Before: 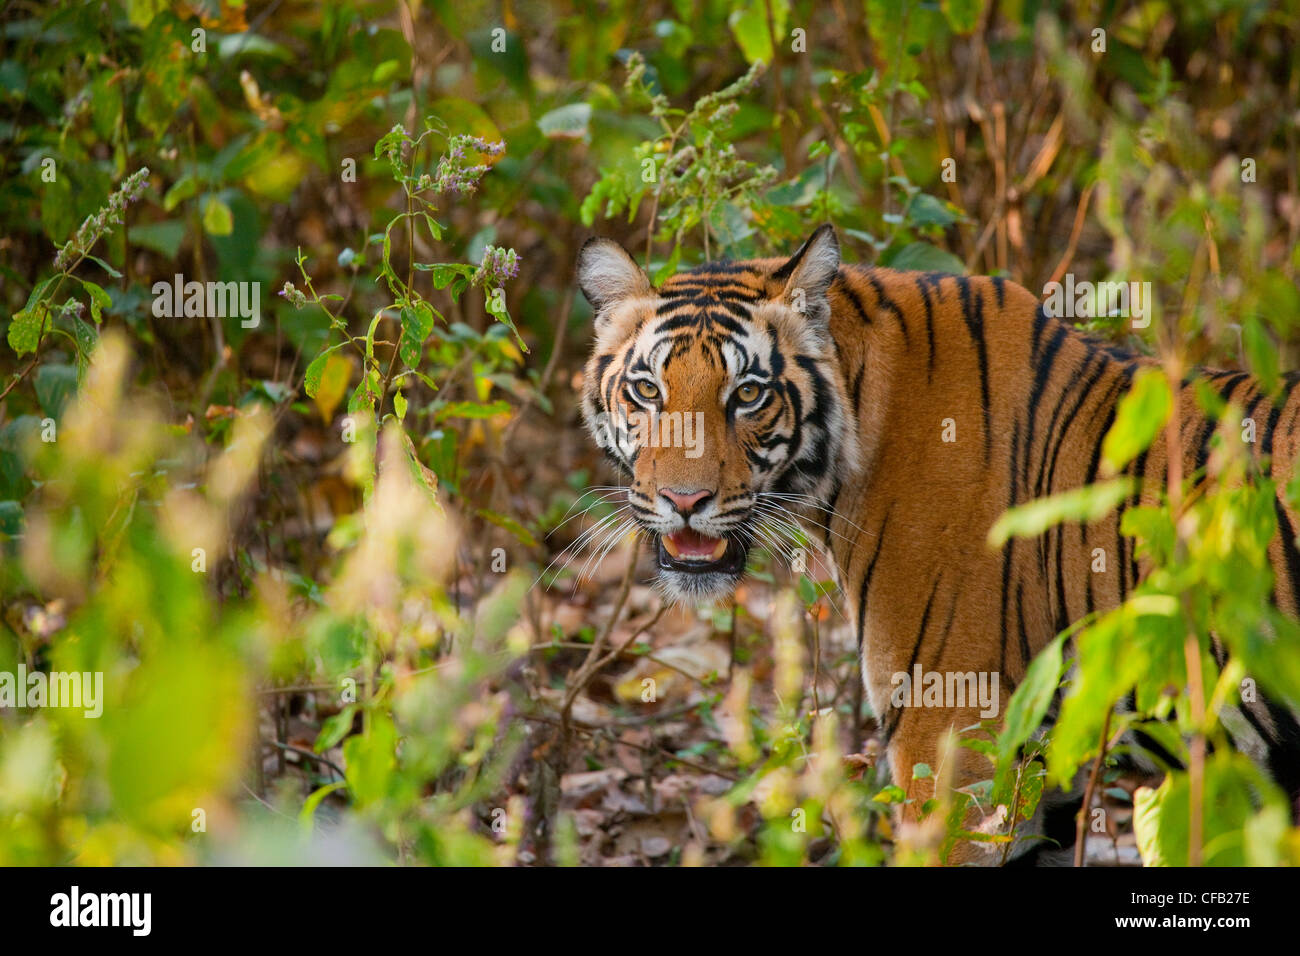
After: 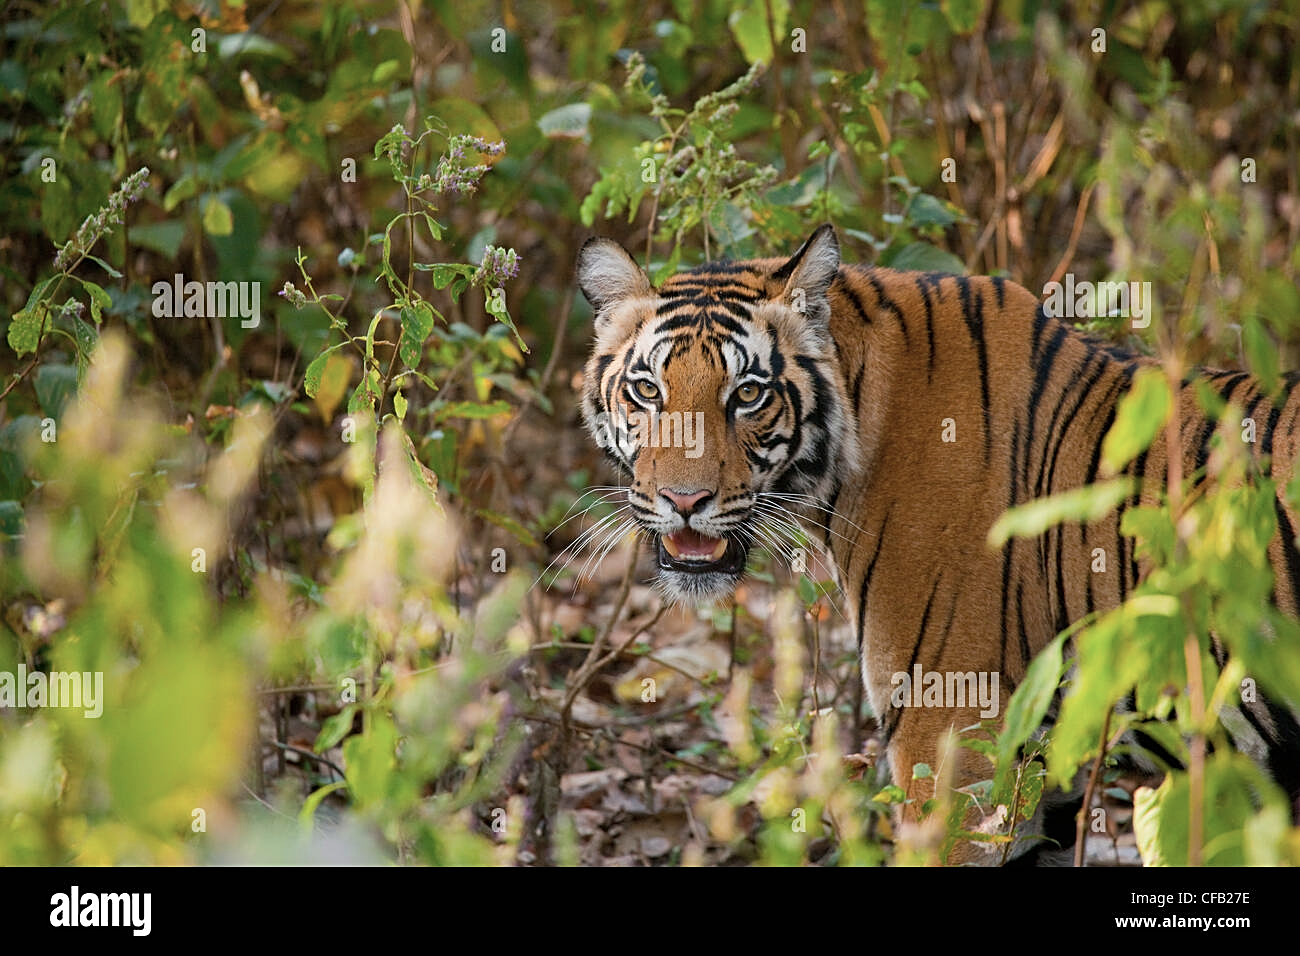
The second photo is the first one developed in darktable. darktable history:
sharpen: on, module defaults
color correction: highlights b* -0.031, saturation 0.771
